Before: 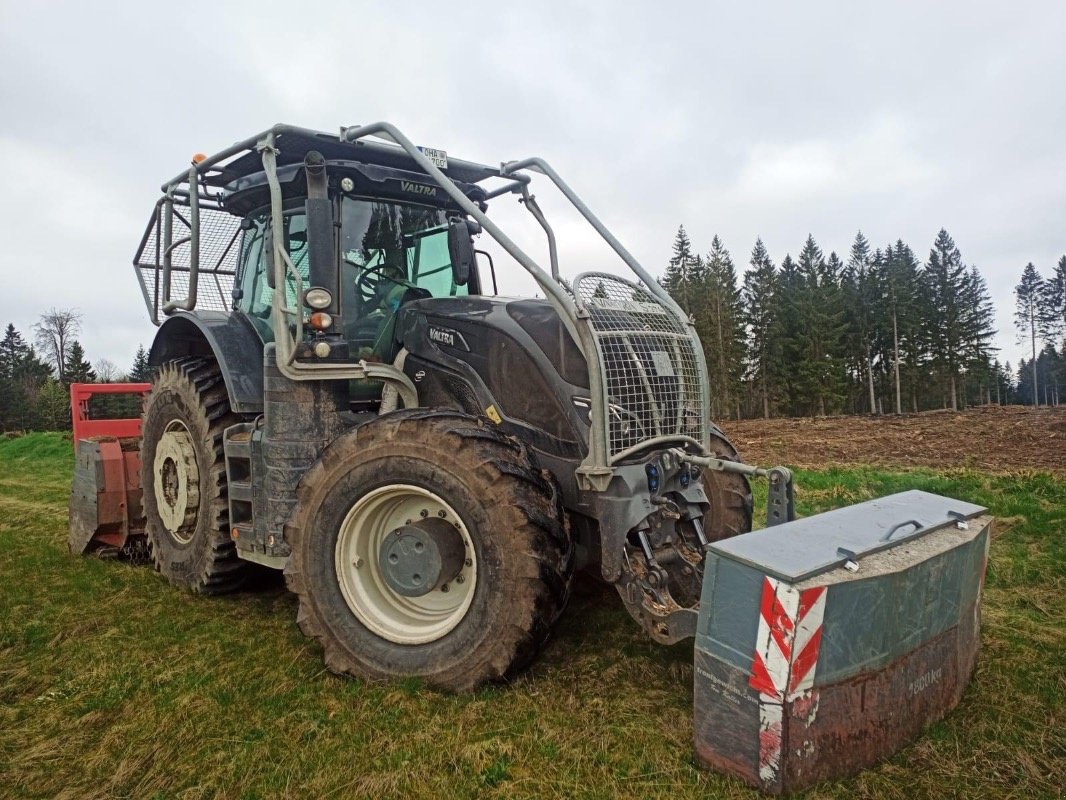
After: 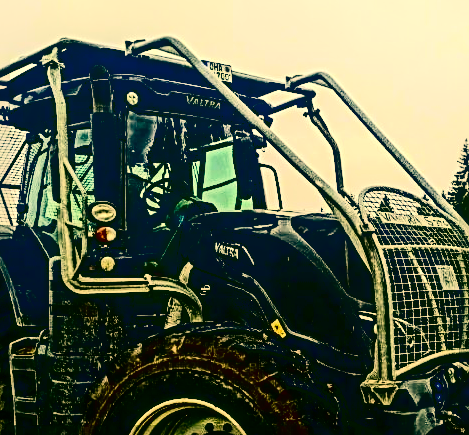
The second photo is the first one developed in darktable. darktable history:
contrast brightness saturation: contrast 0.786, brightness -0.987, saturation 0.987
crop: left 20.19%, top 10.754%, right 35.75%, bottom 34.776%
color balance rgb: shadows lift › luminance -21.588%, shadows lift › chroma 8.951%, shadows lift › hue 284.27°, perceptual saturation grading › global saturation -0.127%, perceptual saturation grading › highlights -31.828%, perceptual saturation grading › mid-tones 5.269%, perceptual saturation grading › shadows 18.527%
exposure: exposure 0.128 EV, compensate highlight preservation false
local contrast: on, module defaults
sharpen: radius 3.641, amount 0.934
color correction: highlights a* 5.67, highlights b* 33.52, shadows a* -26.22, shadows b* 3.84
